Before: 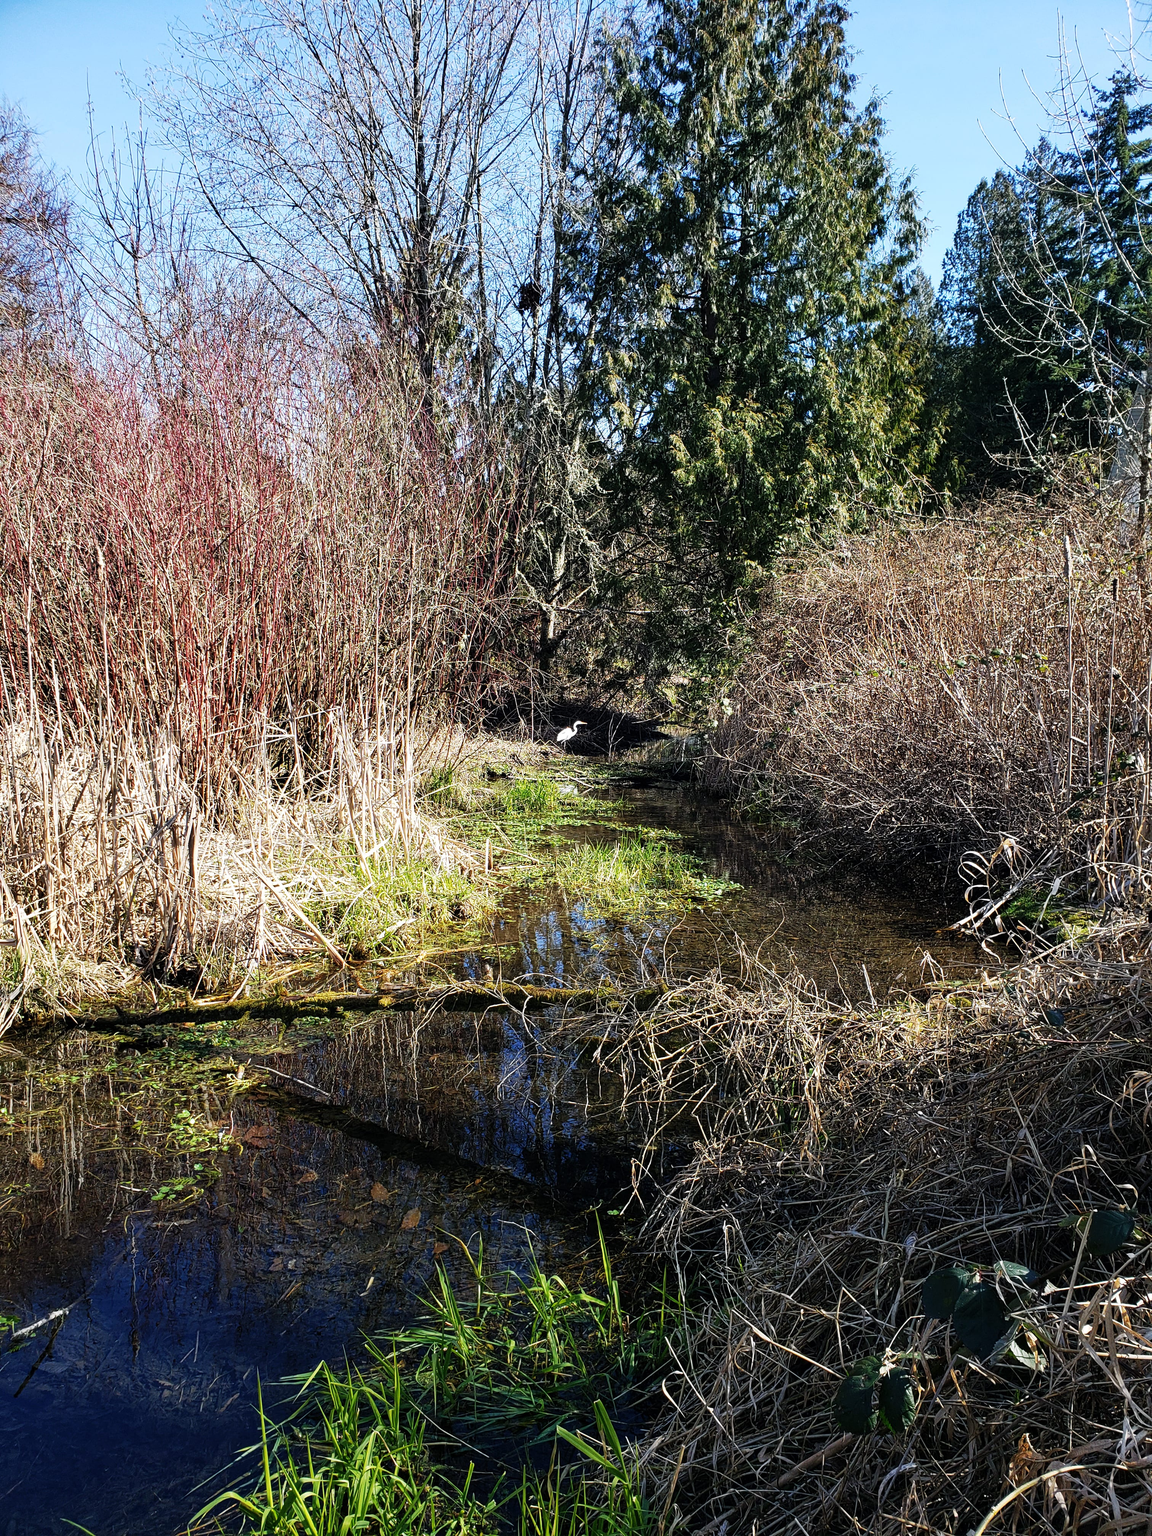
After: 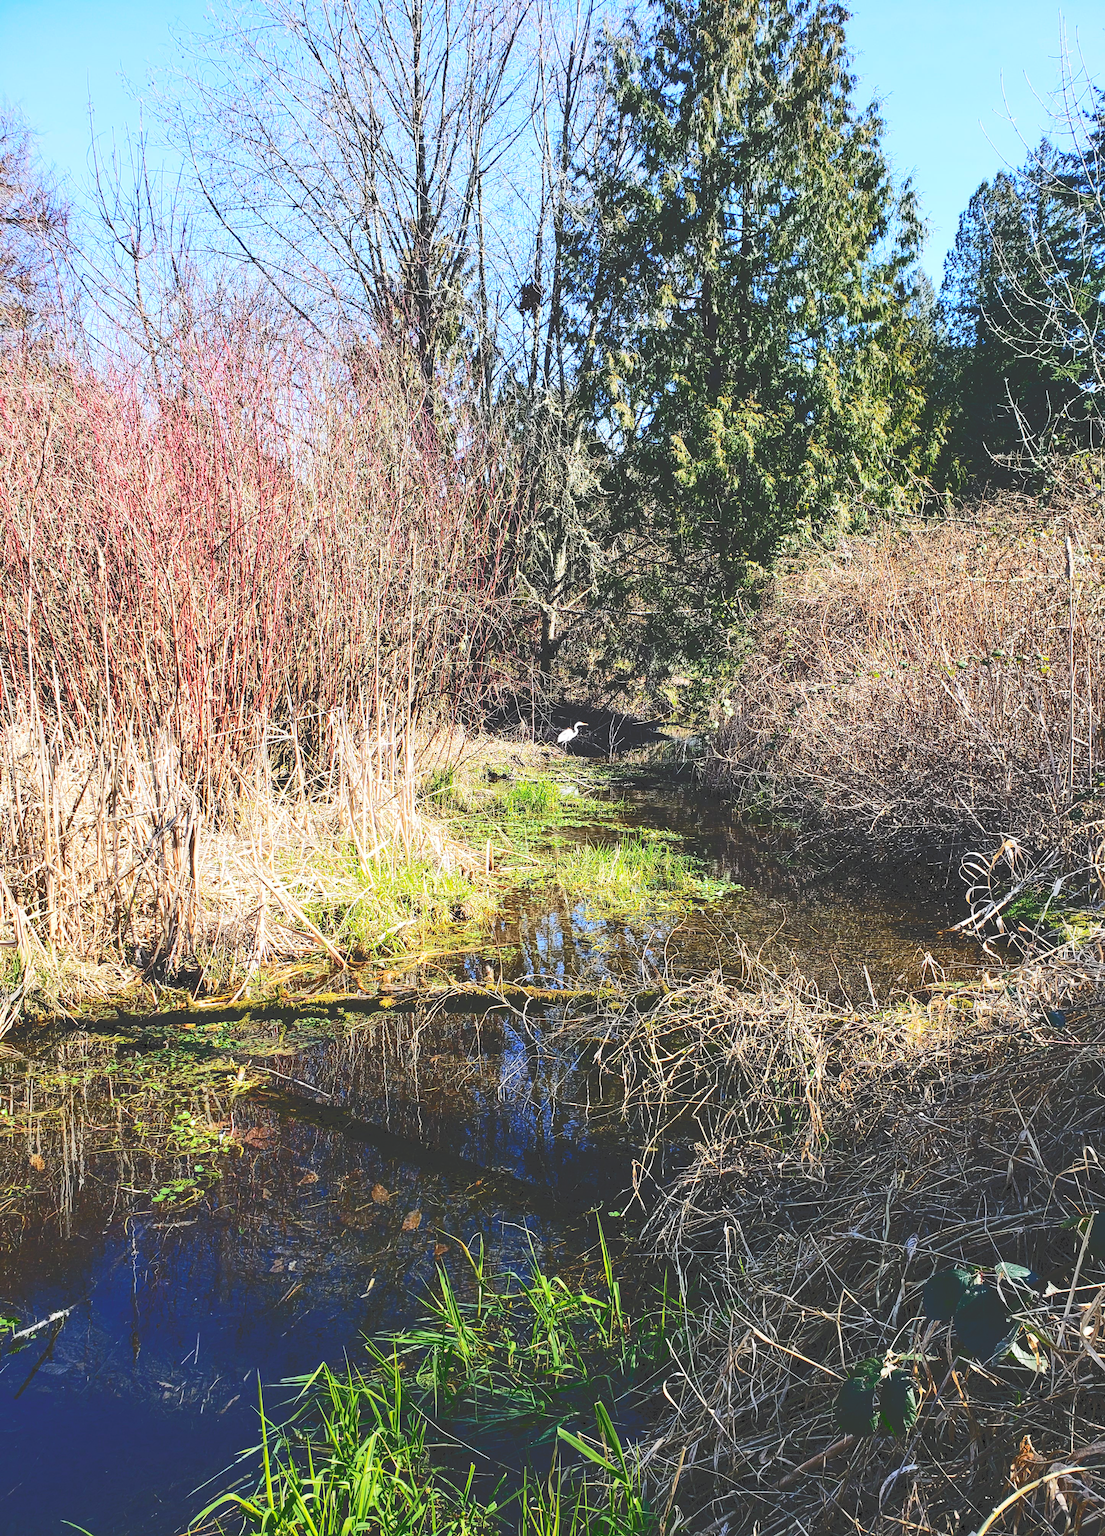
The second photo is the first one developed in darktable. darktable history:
tone curve: curves: ch0 [(0, 0) (0.003, 0.219) (0.011, 0.219) (0.025, 0.223) (0.044, 0.226) (0.069, 0.232) (0.1, 0.24) (0.136, 0.245) (0.177, 0.257) (0.224, 0.281) (0.277, 0.324) (0.335, 0.392) (0.399, 0.484) (0.468, 0.585) (0.543, 0.672) (0.623, 0.741) (0.709, 0.788) (0.801, 0.835) (0.898, 0.878) (1, 1)], color space Lab, independent channels, preserve colors none
contrast brightness saturation: contrast 0.201, brightness 0.159, saturation 0.222
crop: right 4.1%, bottom 0.049%
